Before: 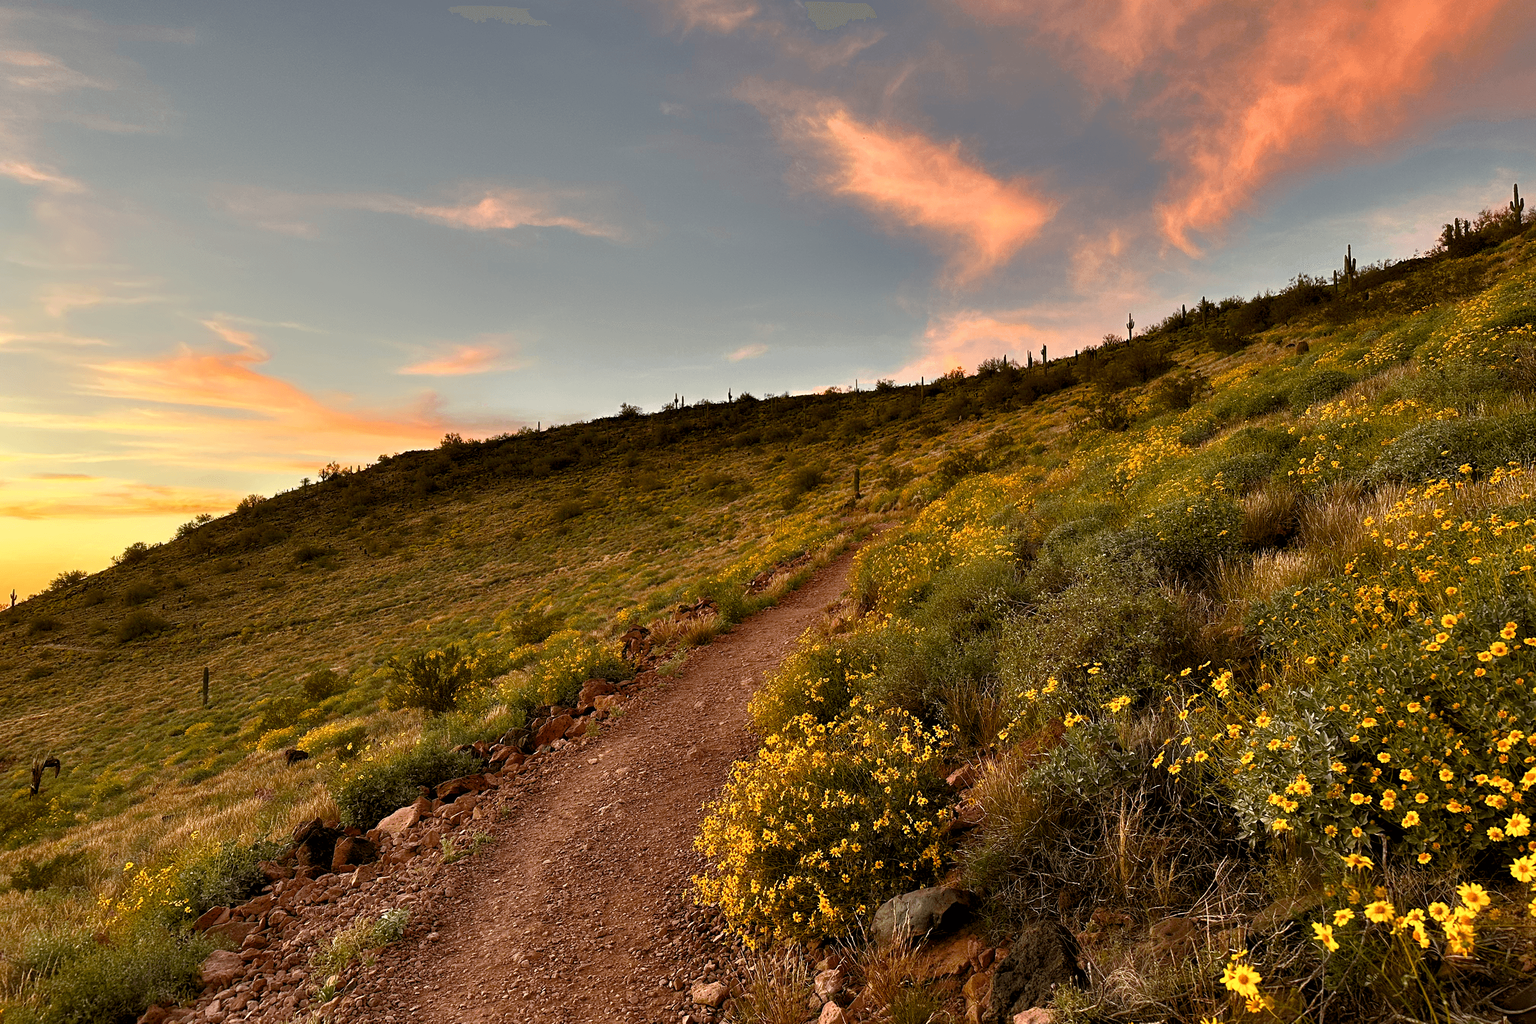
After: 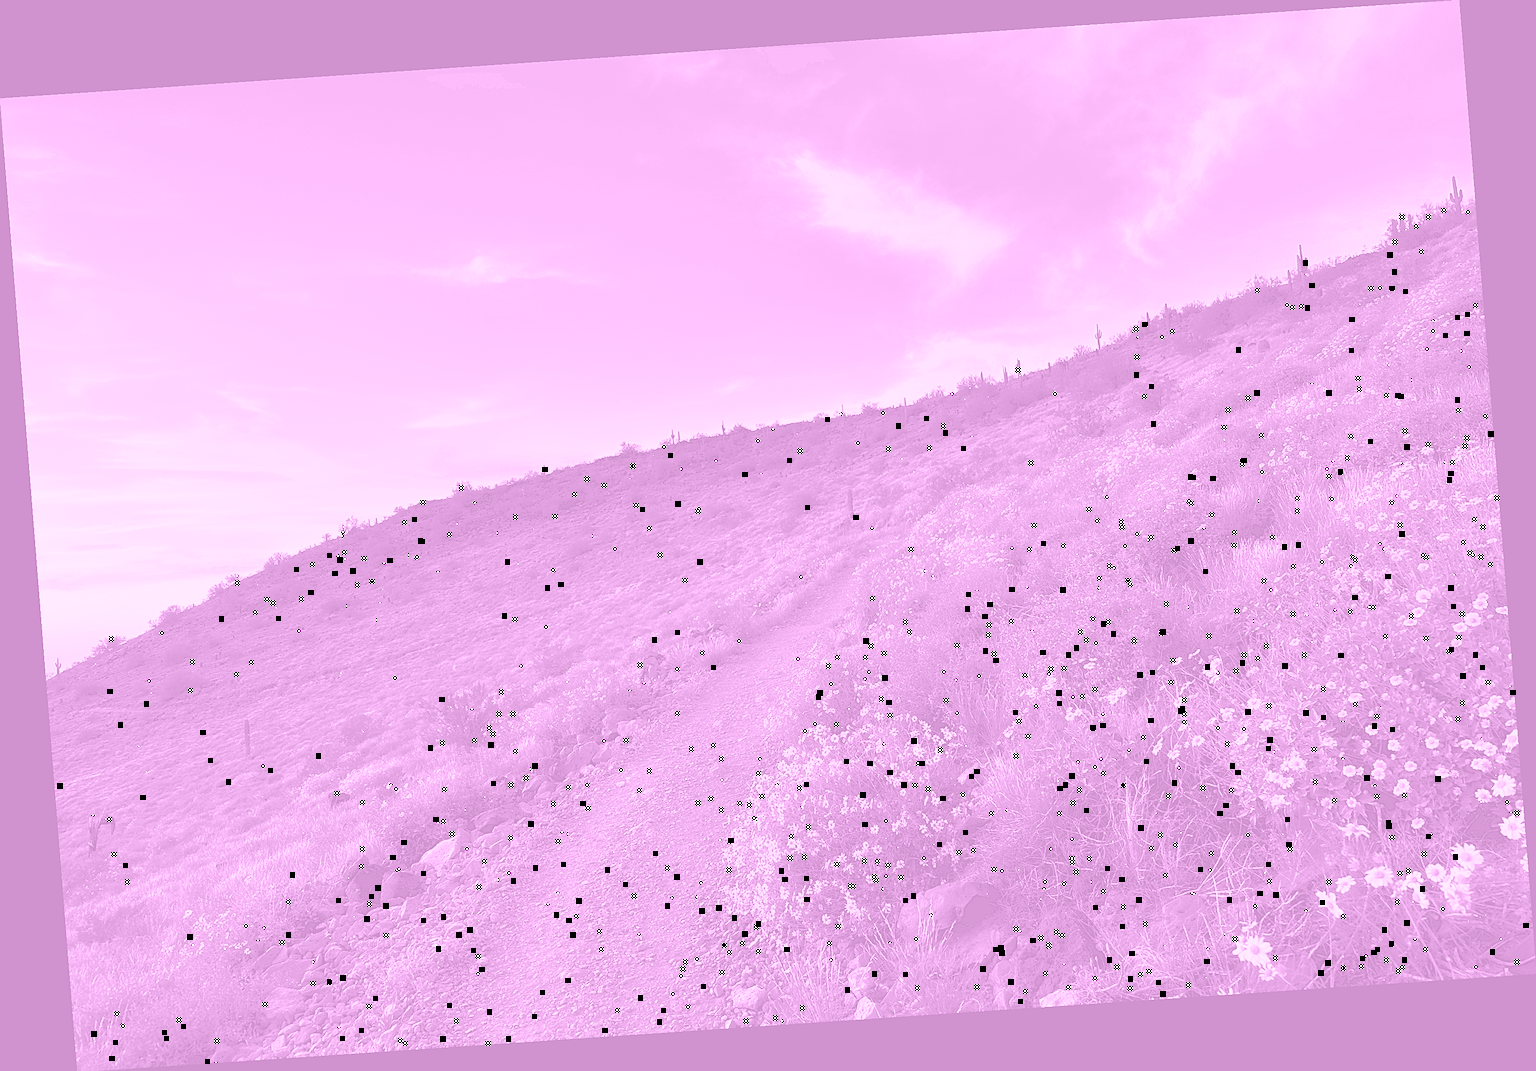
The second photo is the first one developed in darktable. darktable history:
colorize: hue 331.2°, saturation 75%, source mix 30.28%, lightness 70.52%, version 1
sharpen: on, module defaults
tone curve: curves: ch0 [(0, 0.081) (0.483, 0.453) (0.881, 0.992)]
rotate and perspective: rotation -4.2°, shear 0.006, automatic cropping off
color zones: curves: ch0 [(0, 0.559) (0.153, 0.551) (0.229, 0.5) (0.429, 0.5) (0.571, 0.5) (0.714, 0.5) (0.857, 0.5) (1, 0.559)]; ch1 [(0, 0.417) (0.112, 0.336) (0.213, 0.26) (0.429, 0.34) (0.571, 0.35) (0.683, 0.331) (0.857, 0.344) (1, 0.417)]
